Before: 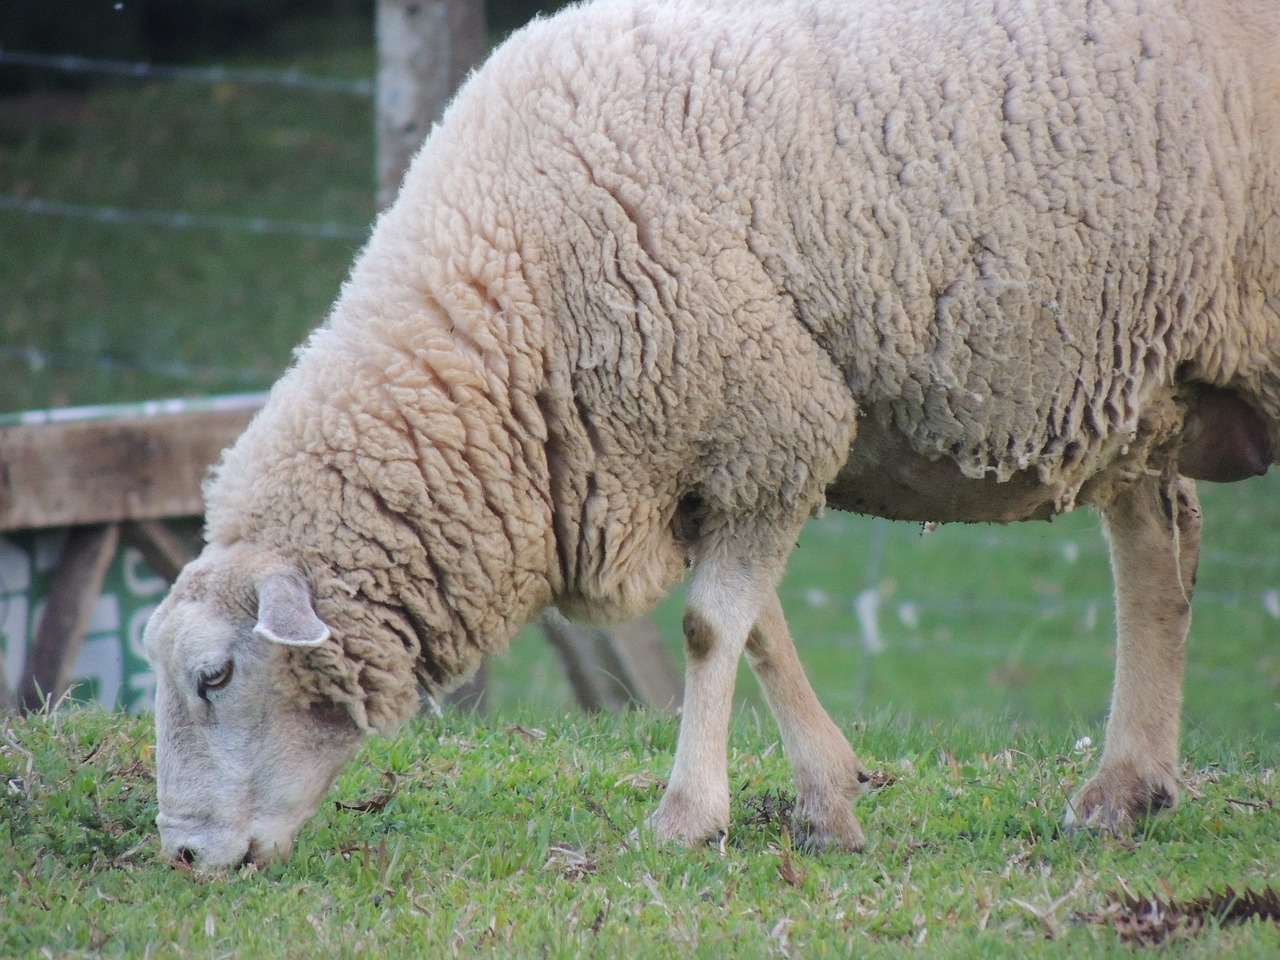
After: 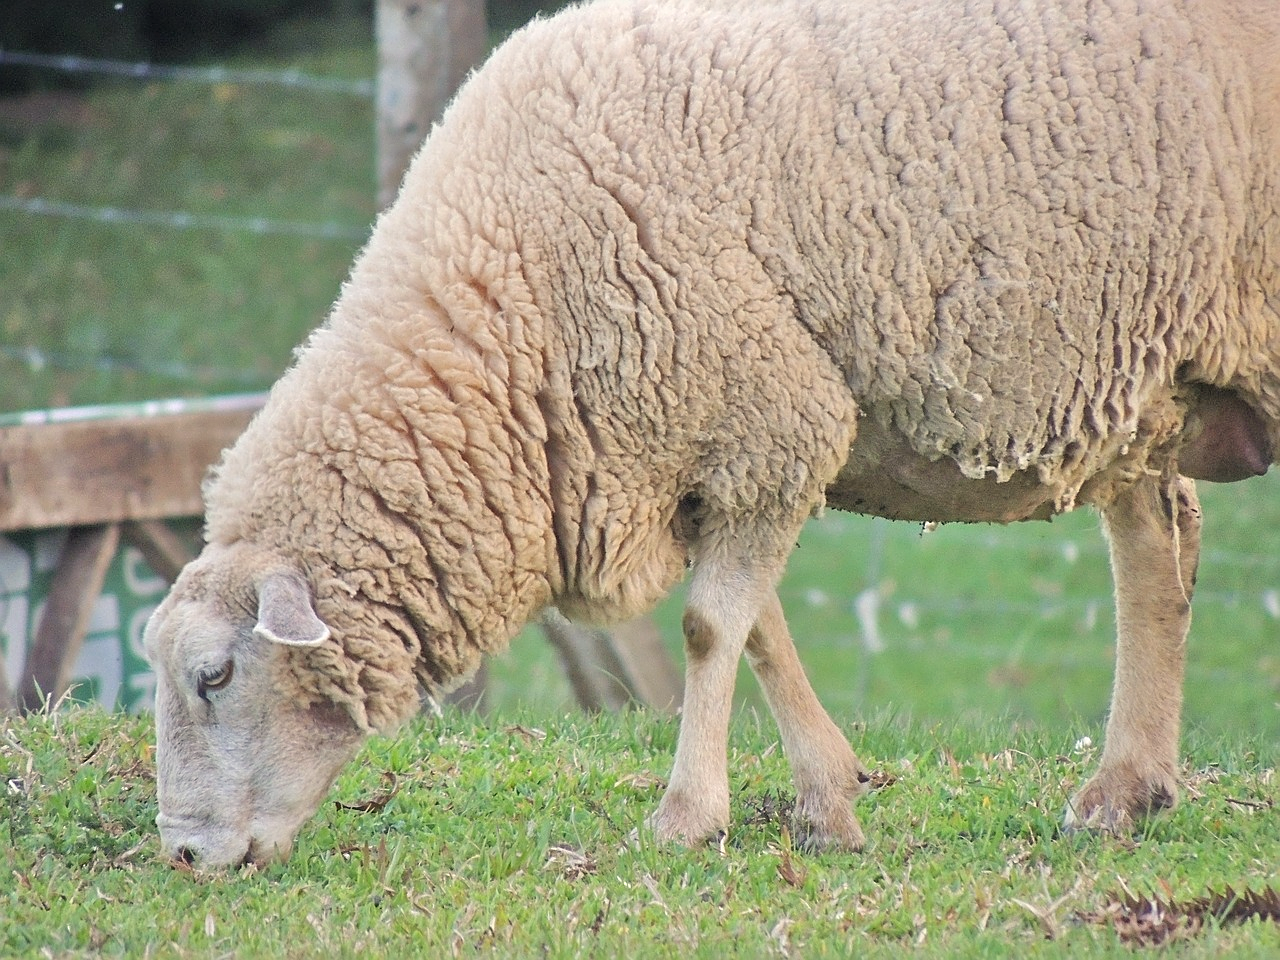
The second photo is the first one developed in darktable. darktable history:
tone equalizer: -7 EV 0.15 EV, -6 EV 0.6 EV, -5 EV 1.15 EV, -4 EV 1.33 EV, -3 EV 1.15 EV, -2 EV 0.6 EV, -1 EV 0.15 EV, mask exposure compensation -0.5 EV
white balance: red 1.045, blue 0.932
sharpen: on, module defaults
